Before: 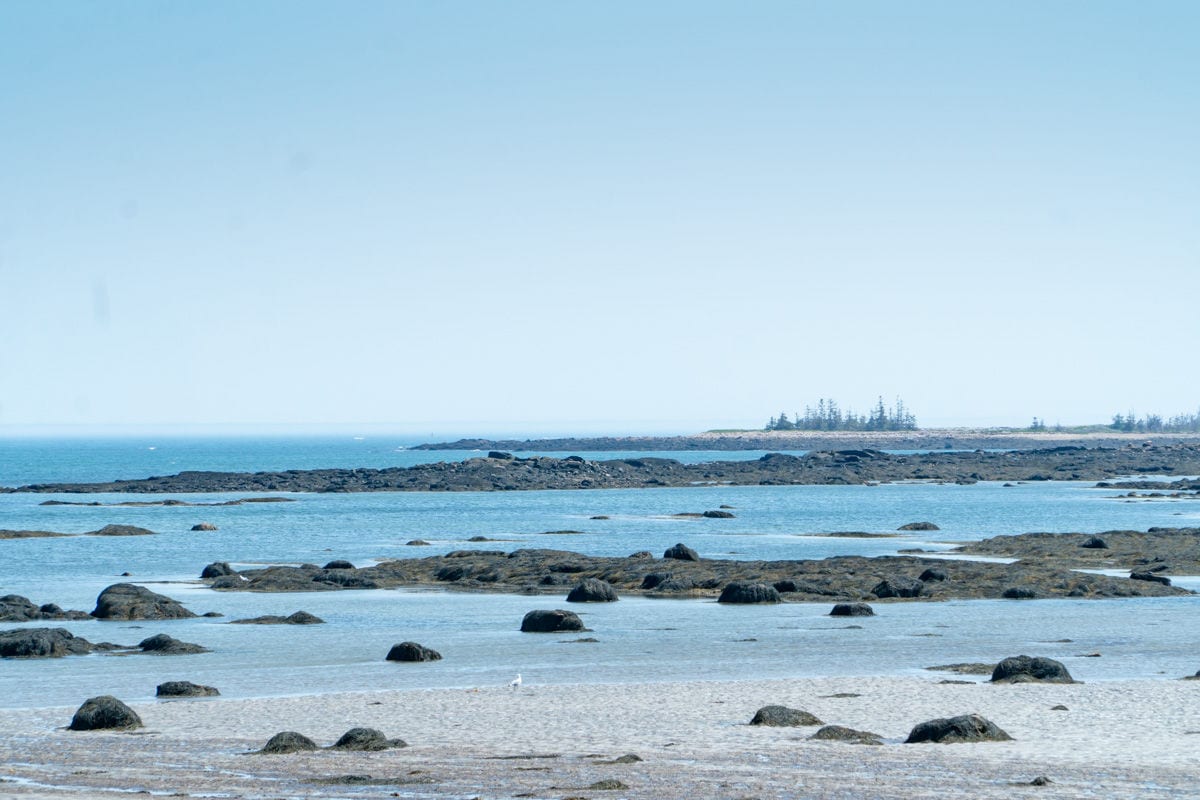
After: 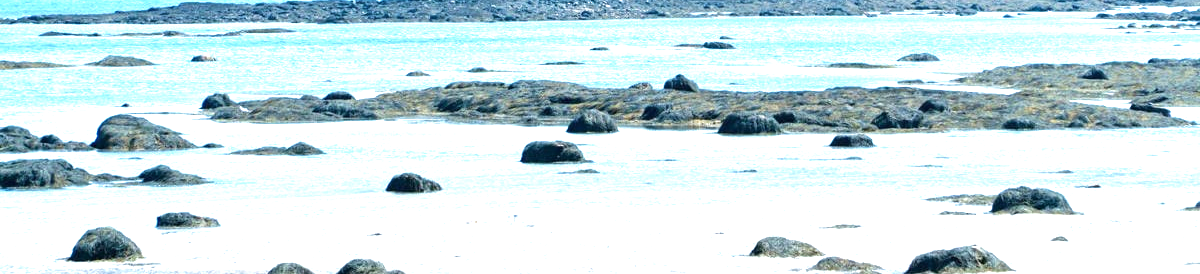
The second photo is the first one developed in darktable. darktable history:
velvia: on, module defaults
exposure: black level correction 0, exposure 1.379 EV, compensate exposure bias true, compensate highlight preservation false
crop and rotate: top 58.87%, bottom 6.775%
